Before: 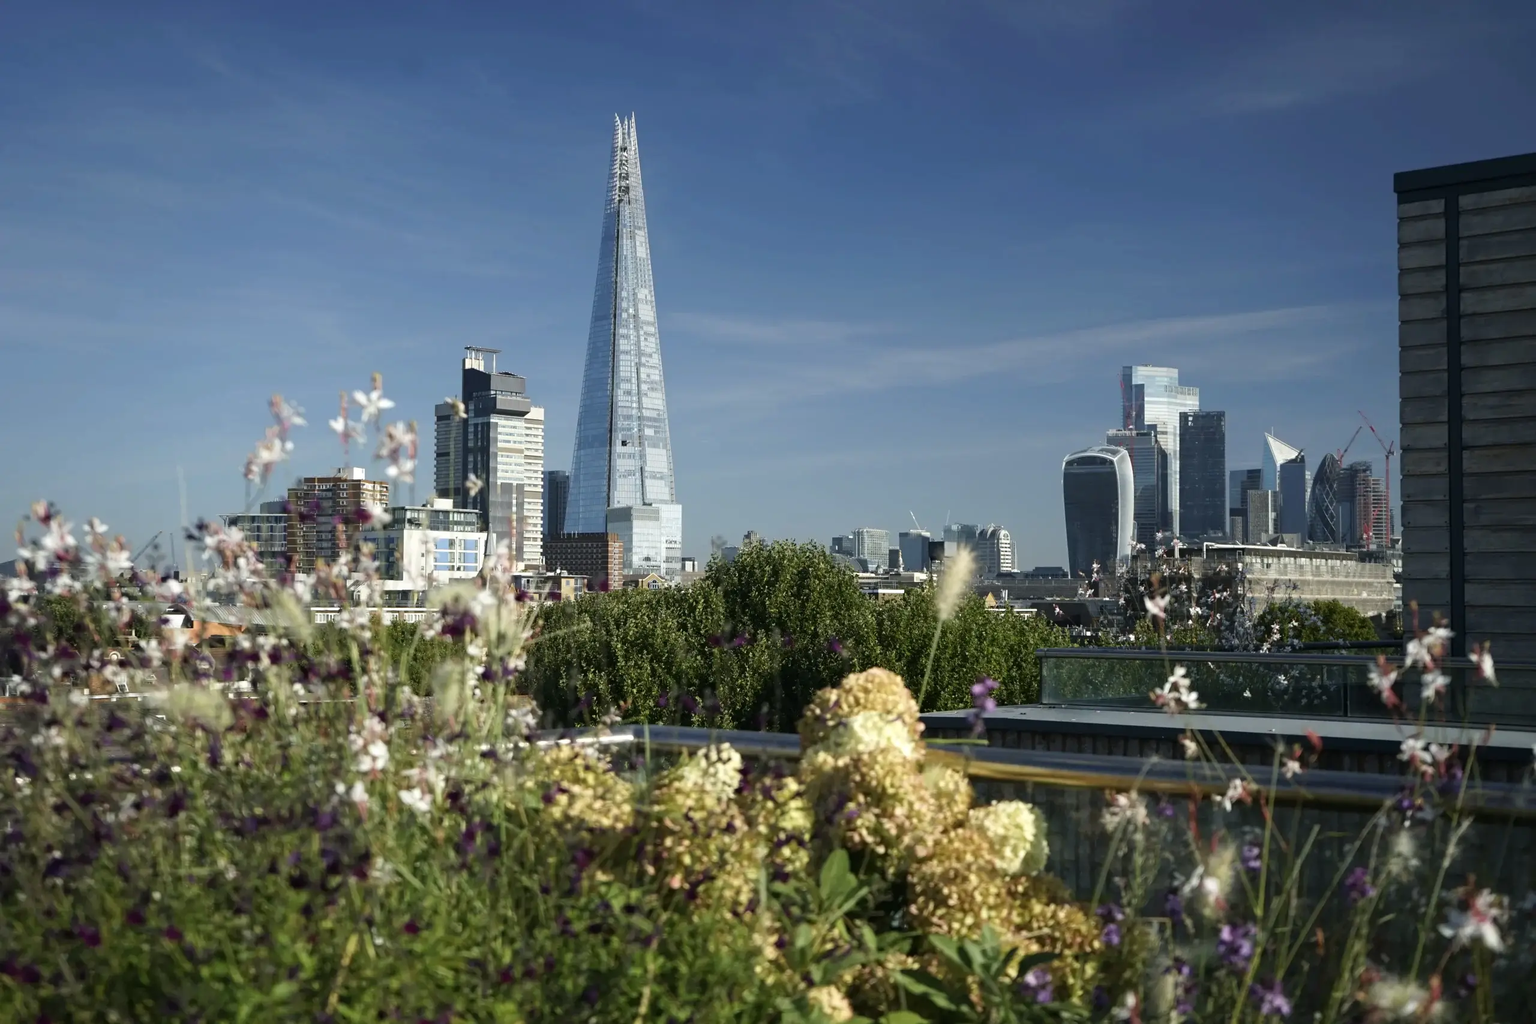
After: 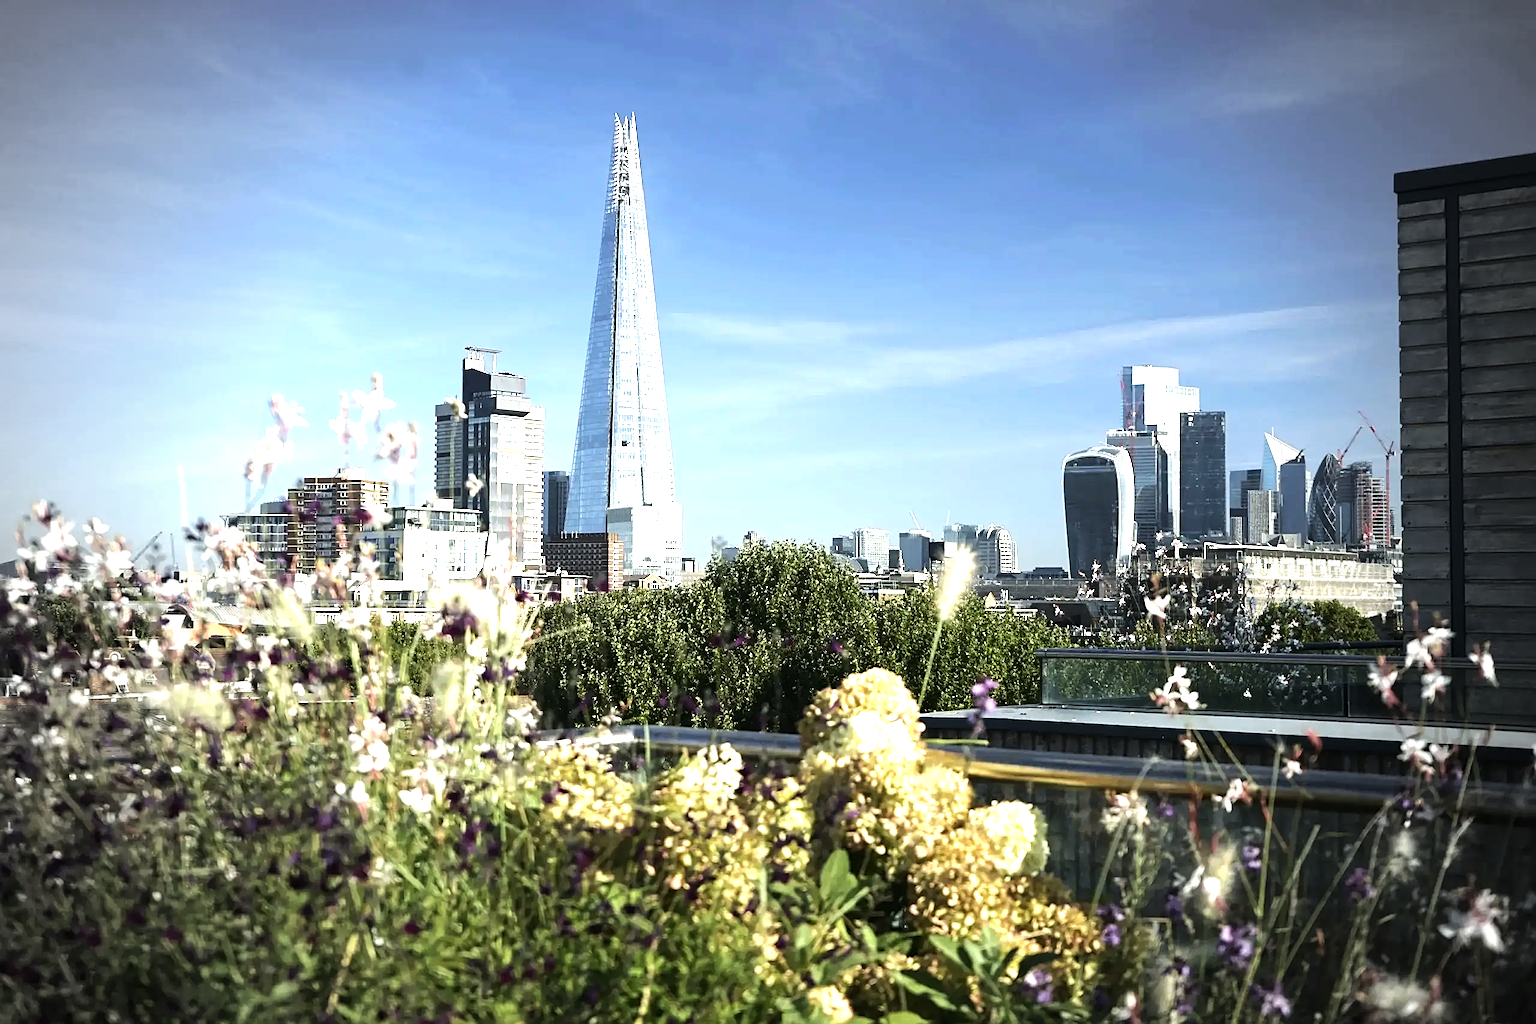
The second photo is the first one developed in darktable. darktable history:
vignetting: fall-off start 67.15%, brightness -0.442, saturation -0.691, width/height ratio 1.011, unbound false
tone equalizer: -8 EV -0.75 EV, -7 EV -0.7 EV, -6 EV -0.6 EV, -5 EV -0.4 EV, -3 EV 0.4 EV, -2 EV 0.6 EV, -1 EV 0.7 EV, +0 EV 0.75 EV, edges refinement/feathering 500, mask exposure compensation -1.57 EV, preserve details no
graduated density: rotation -180°, offset 27.42
sharpen: on, module defaults
exposure: black level correction 0, exposure 1 EV, compensate exposure bias true, compensate highlight preservation false
